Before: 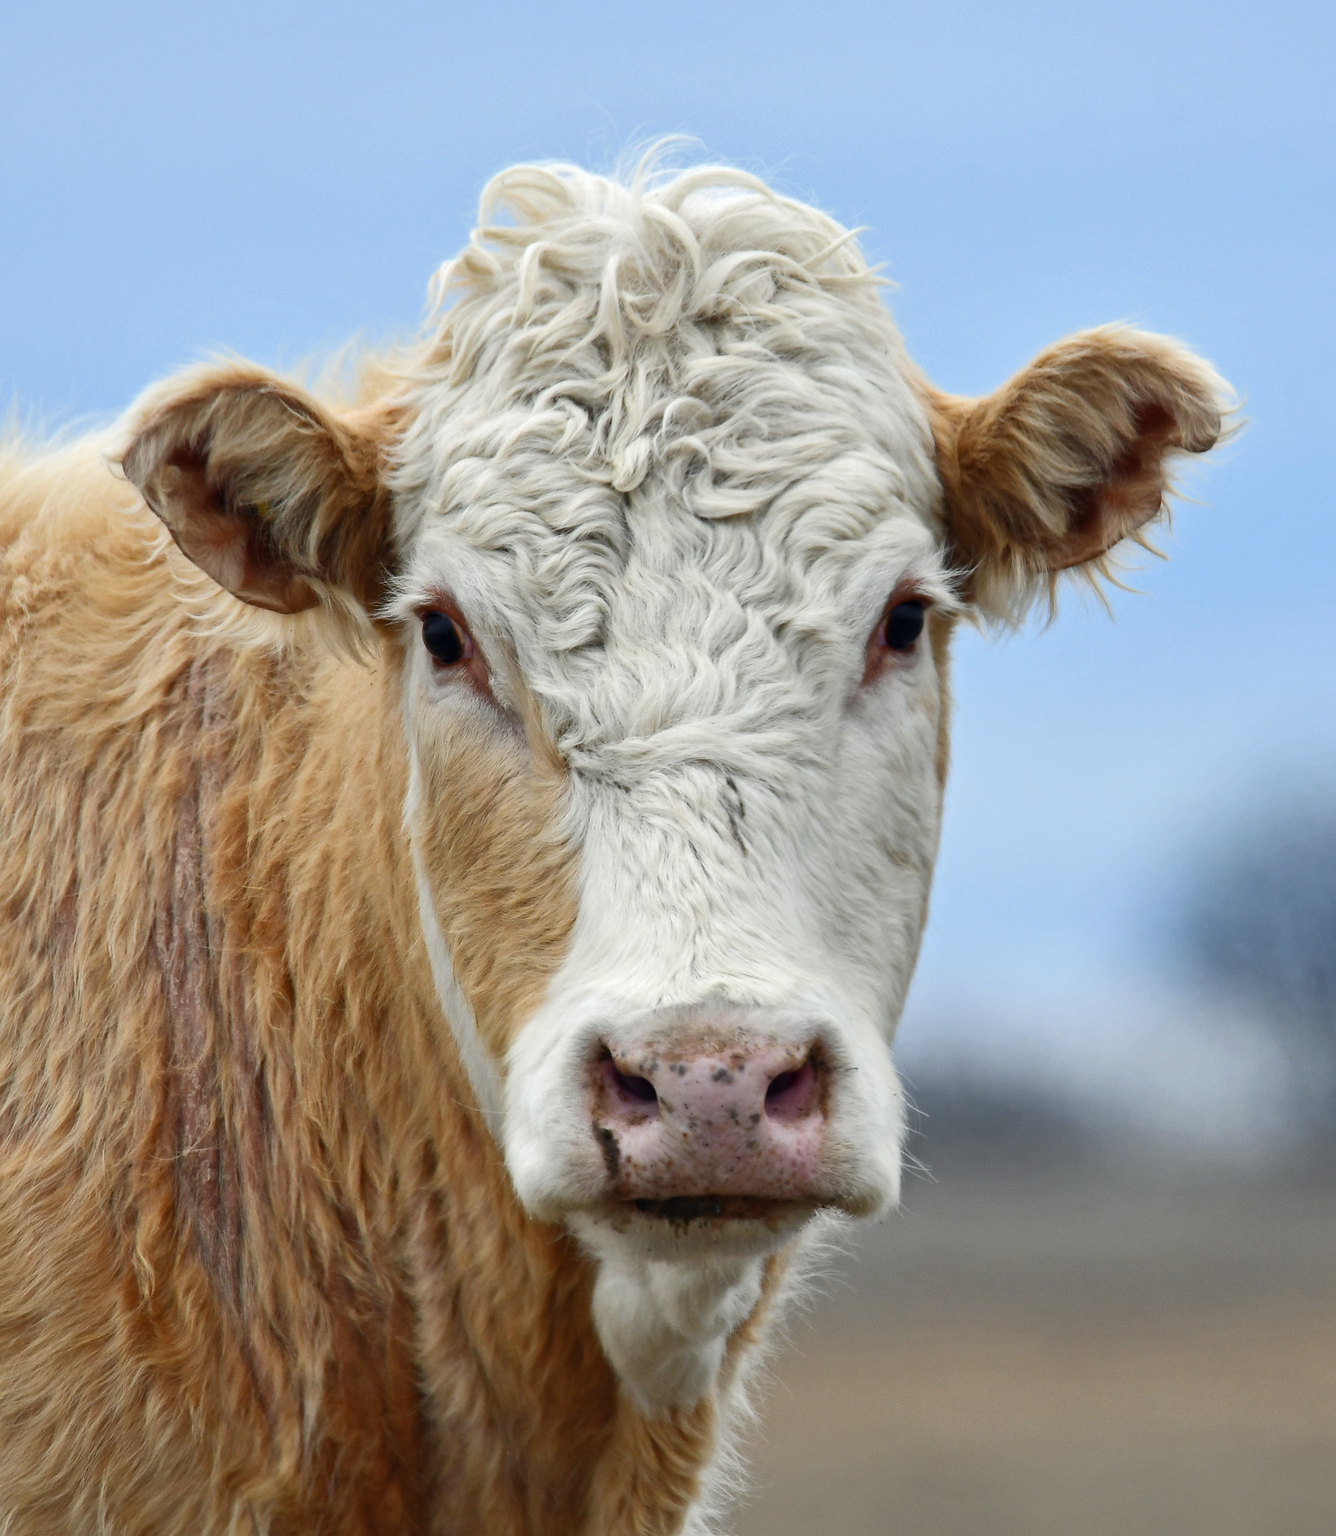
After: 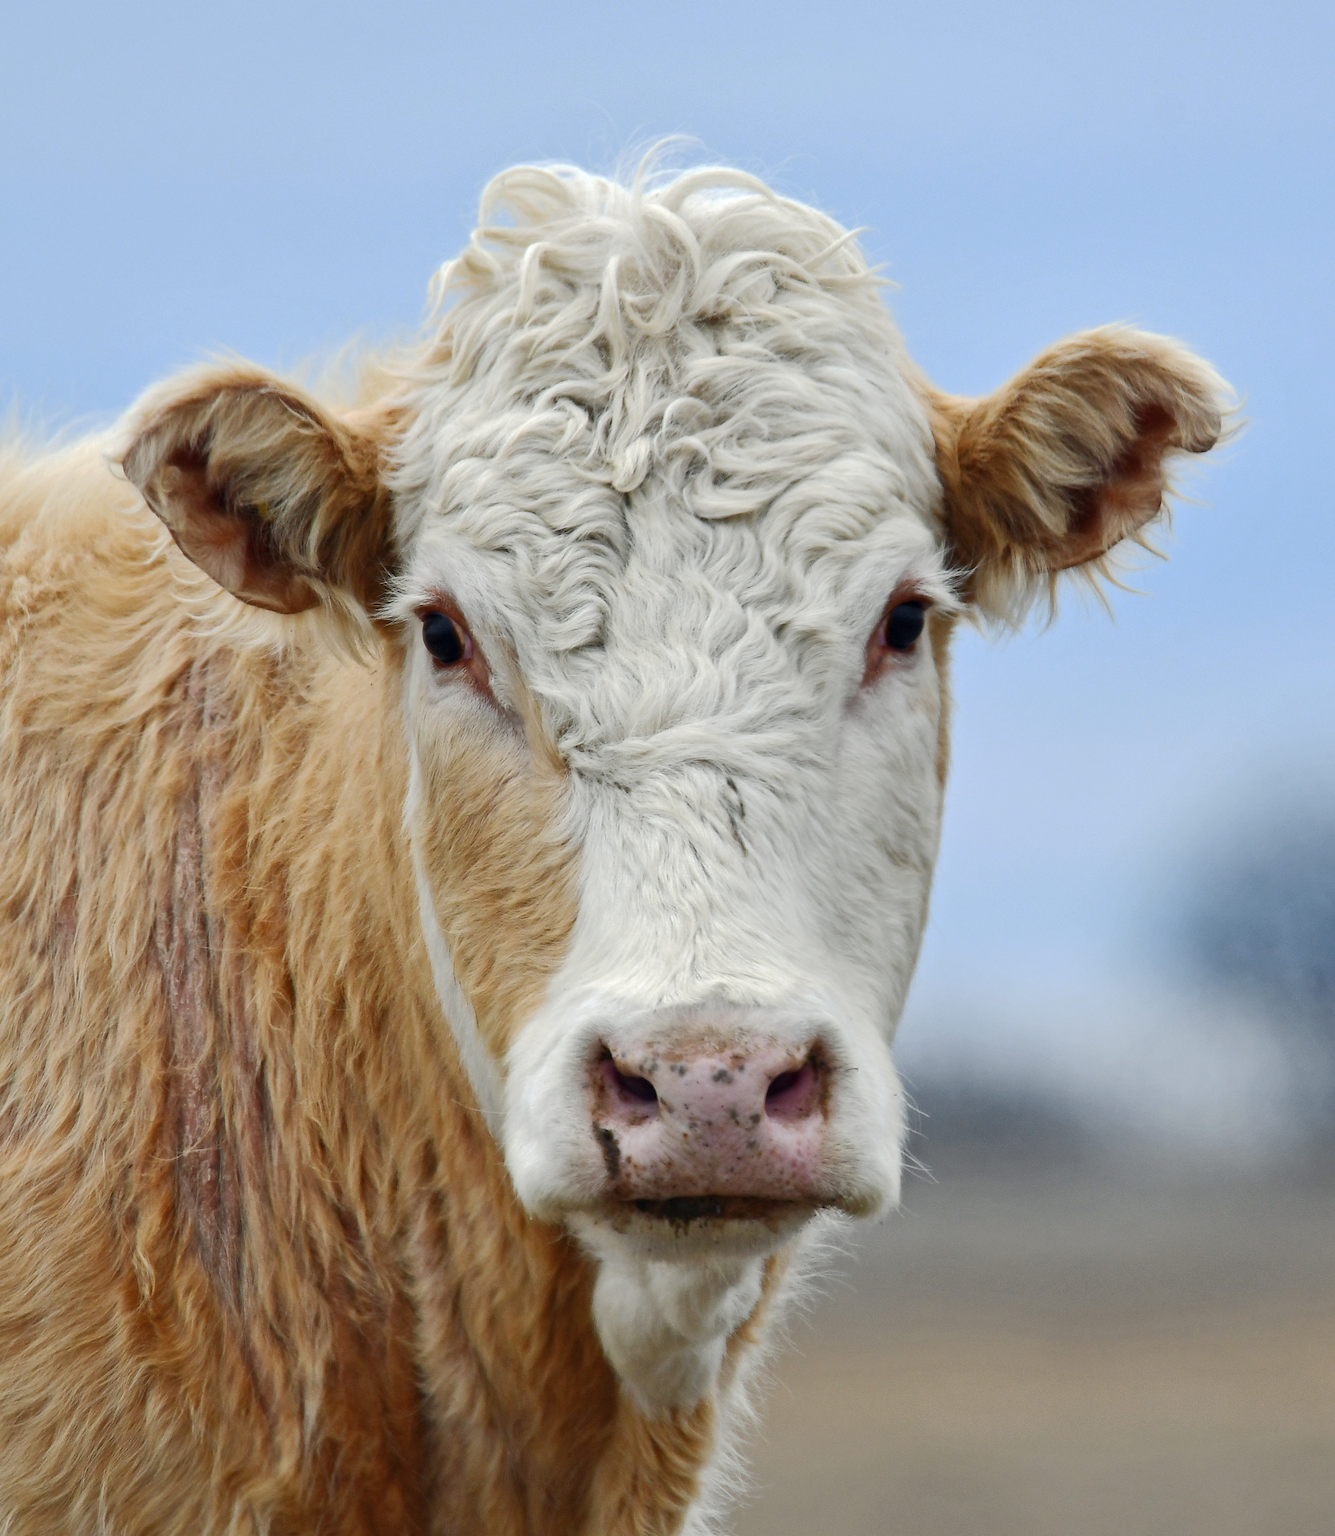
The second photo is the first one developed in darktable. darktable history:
base curve: curves: ch0 [(0, 0) (0.235, 0.266) (0.503, 0.496) (0.786, 0.72) (1, 1)], preserve colors none
exposure: compensate exposure bias true, compensate highlight preservation false
